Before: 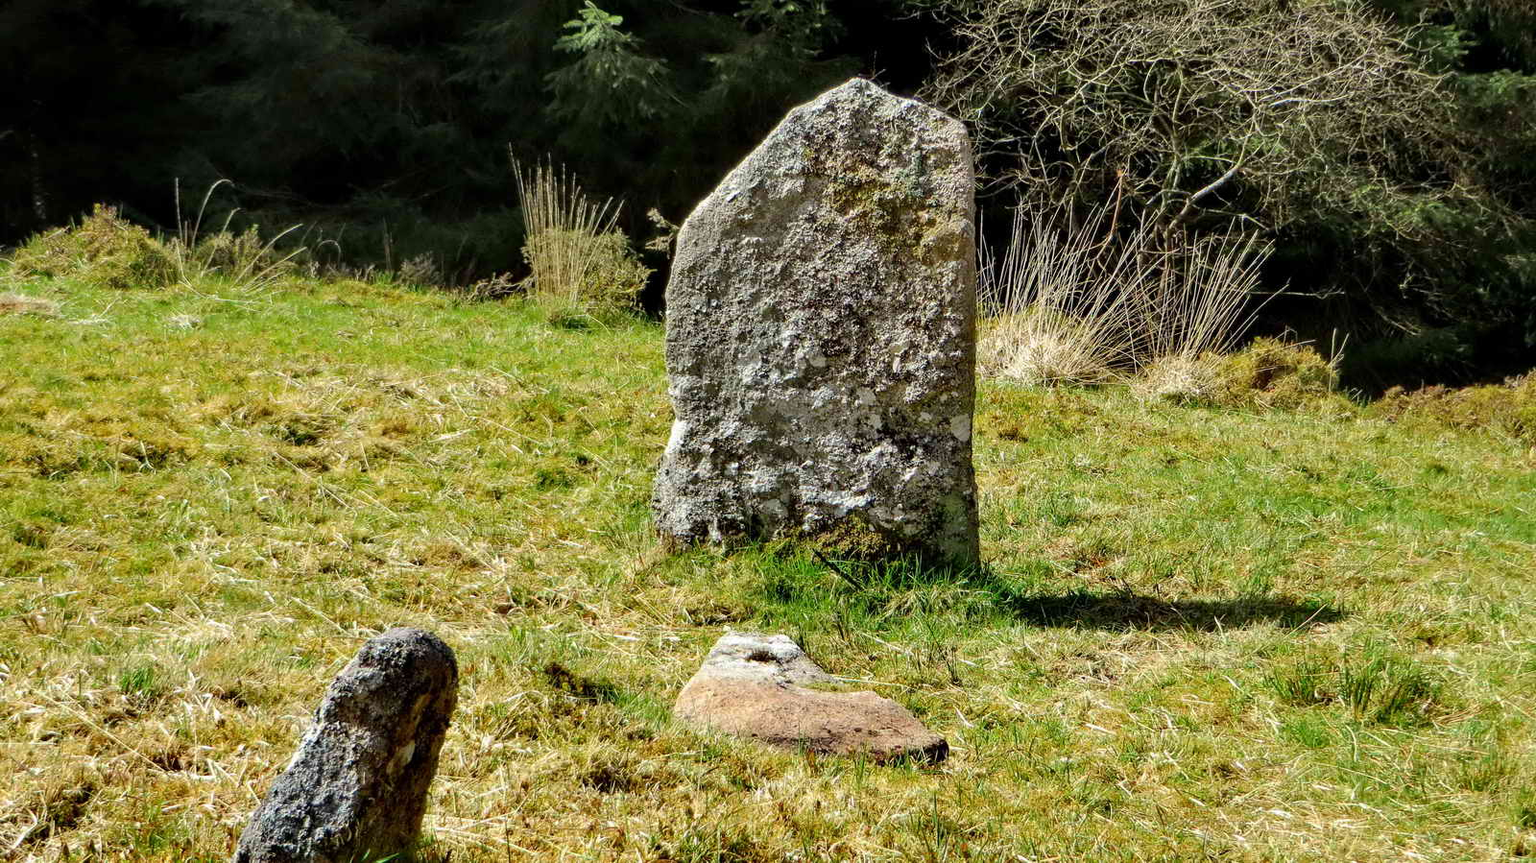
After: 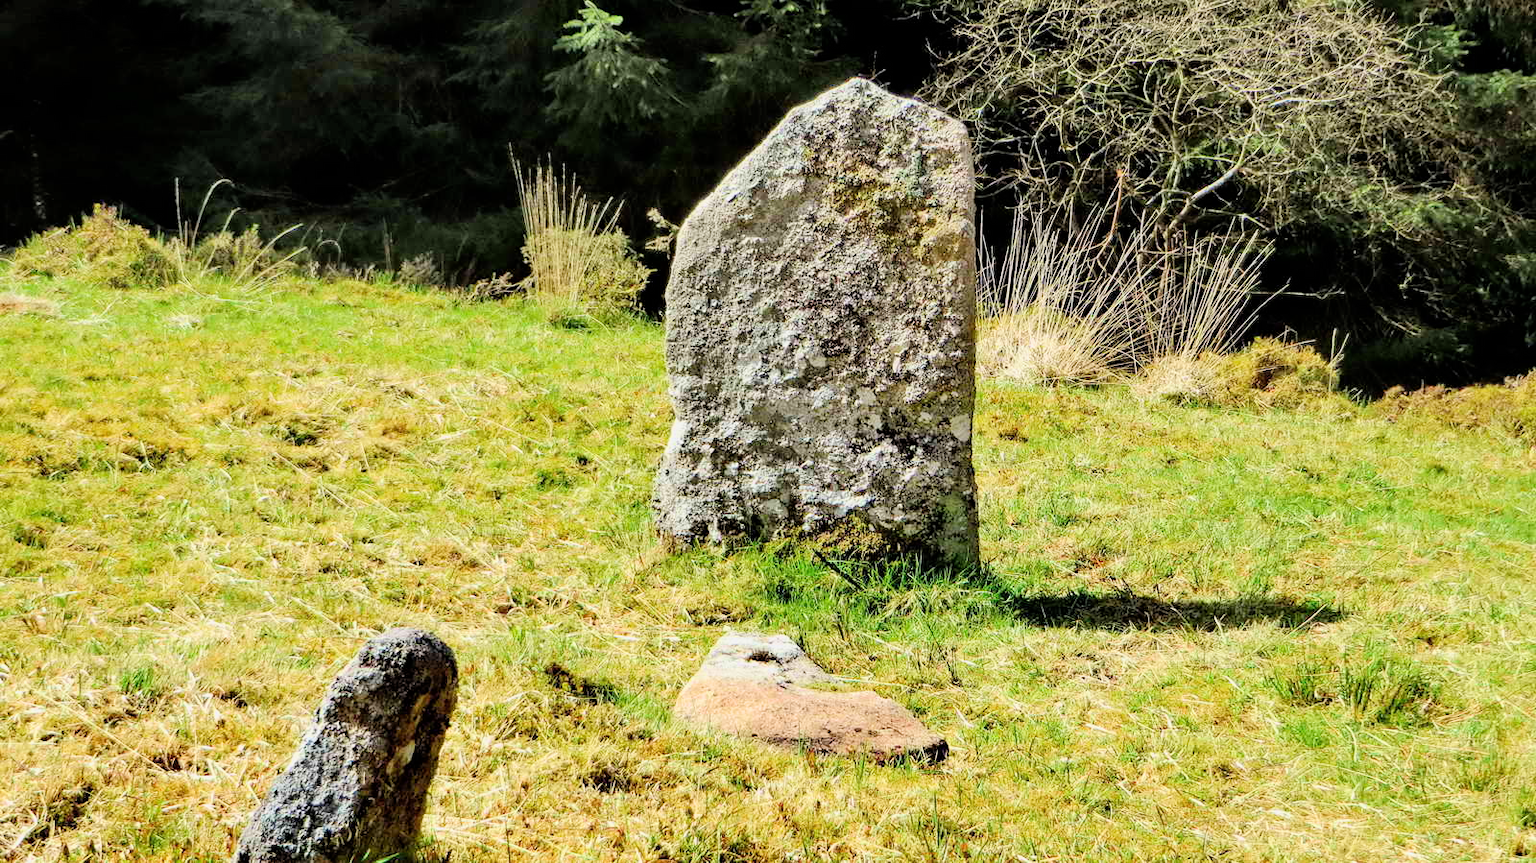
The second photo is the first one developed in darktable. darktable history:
filmic rgb: black relative exposure -7.65 EV, white relative exposure 4.56 EV, hardness 3.61, color science v6 (2022)
exposure: black level correction 0, exposure 1.1 EV, compensate exposure bias true, compensate highlight preservation false
